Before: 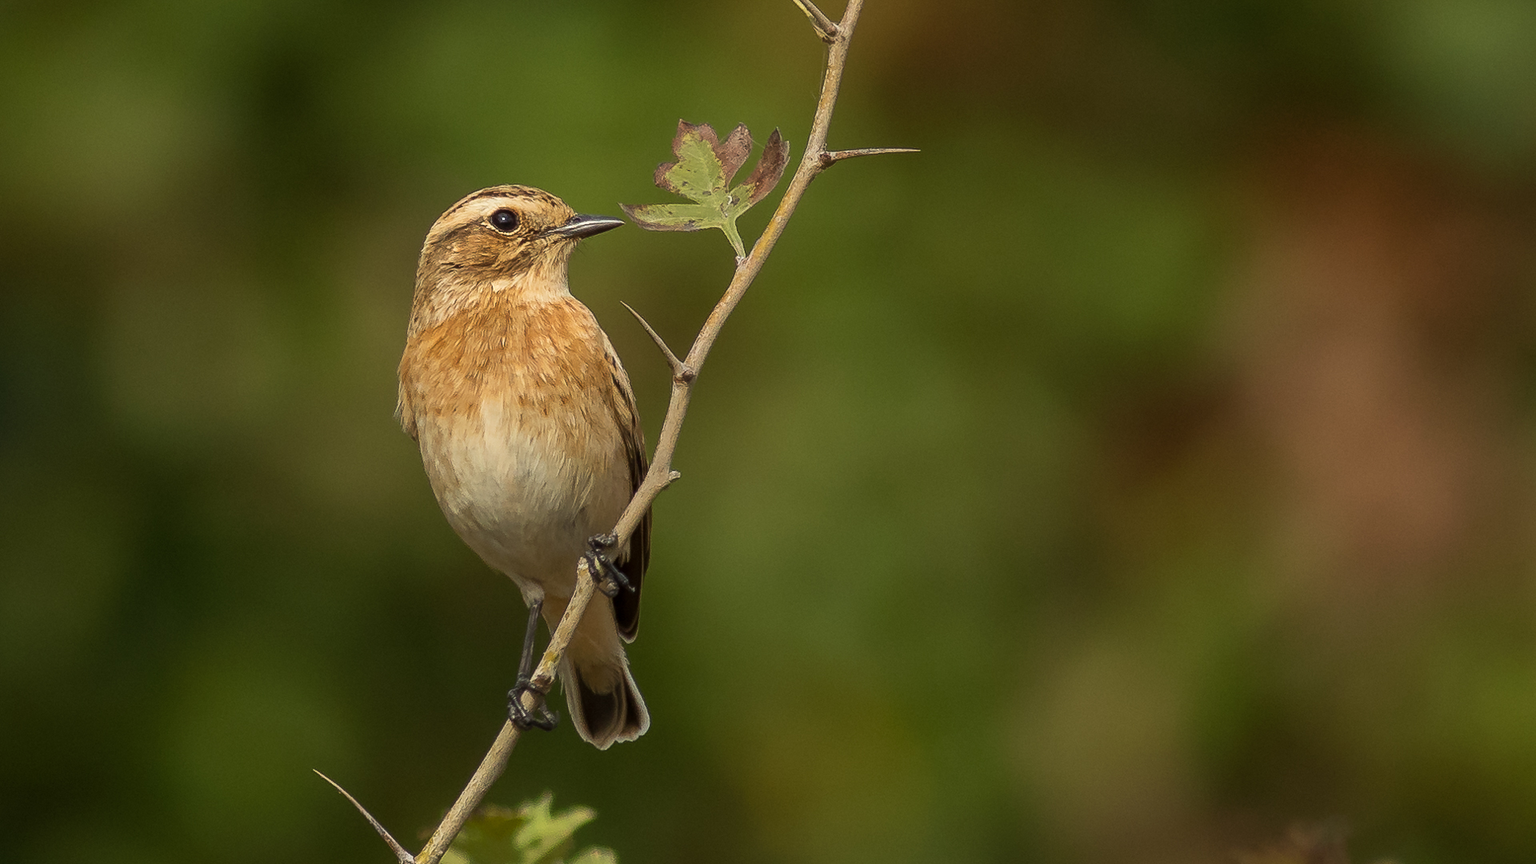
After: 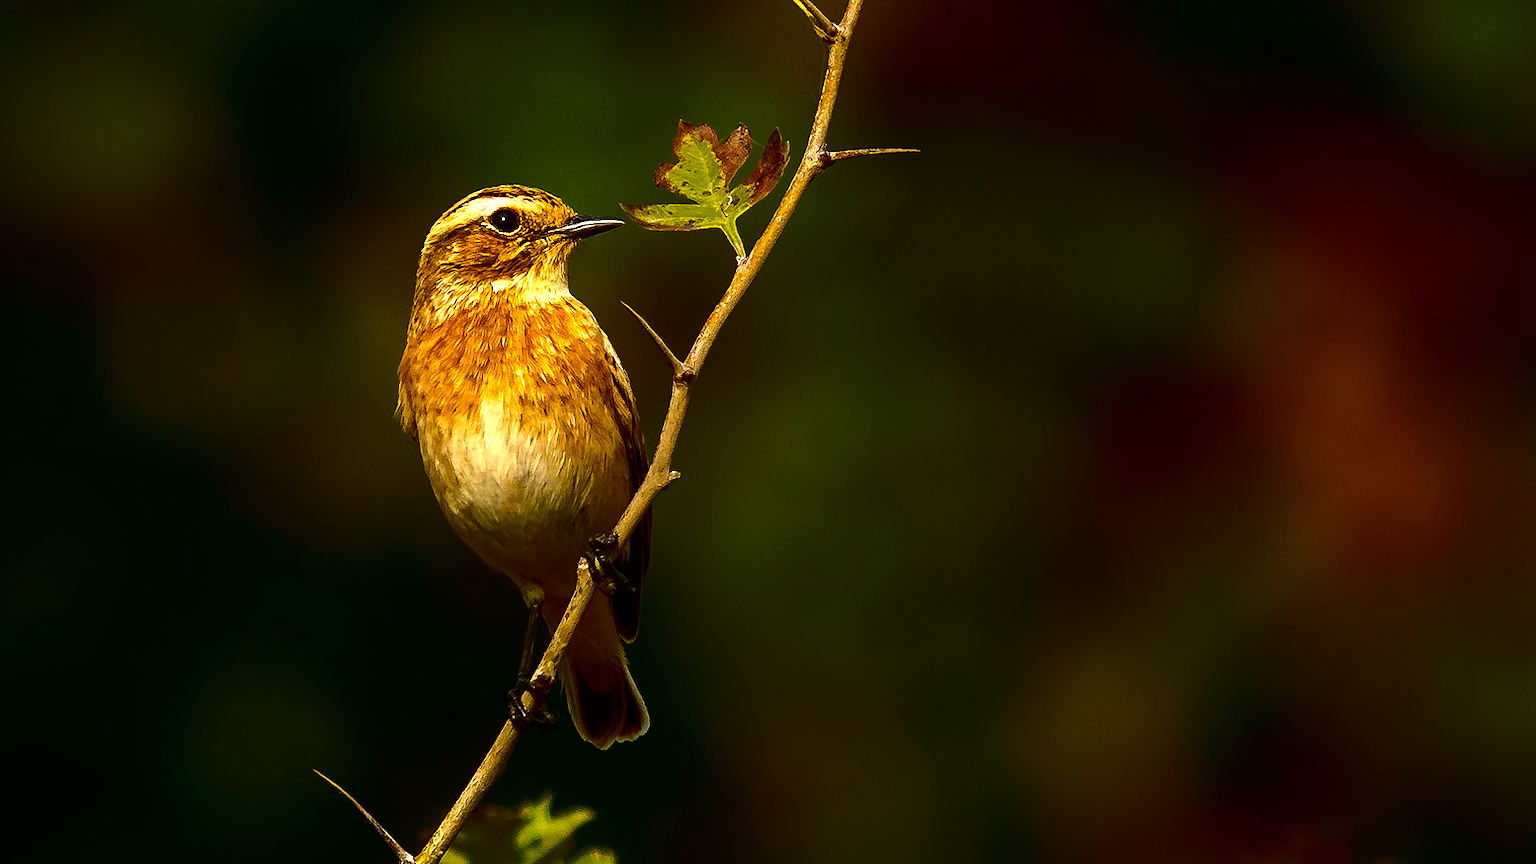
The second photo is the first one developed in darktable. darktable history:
contrast brightness saturation: contrast 0.09, brightness -0.605, saturation 0.169
tone equalizer: -8 EV -1.05 EV, -7 EV -0.975 EV, -6 EV -0.865 EV, -5 EV -0.574 EV, -3 EV 0.559 EV, -2 EV 0.866 EV, -1 EV 1 EV, +0 EV 1.06 EV, mask exposure compensation -0.513 EV
color balance rgb: shadows lift › chroma 0.808%, shadows lift › hue 115.57°, highlights gain › chroma 1.581%, highlights gain › hue 55.77°, perceptual saturation grading › global saturation 35.71%, perceptual saturation grading › shadows 34.911%
